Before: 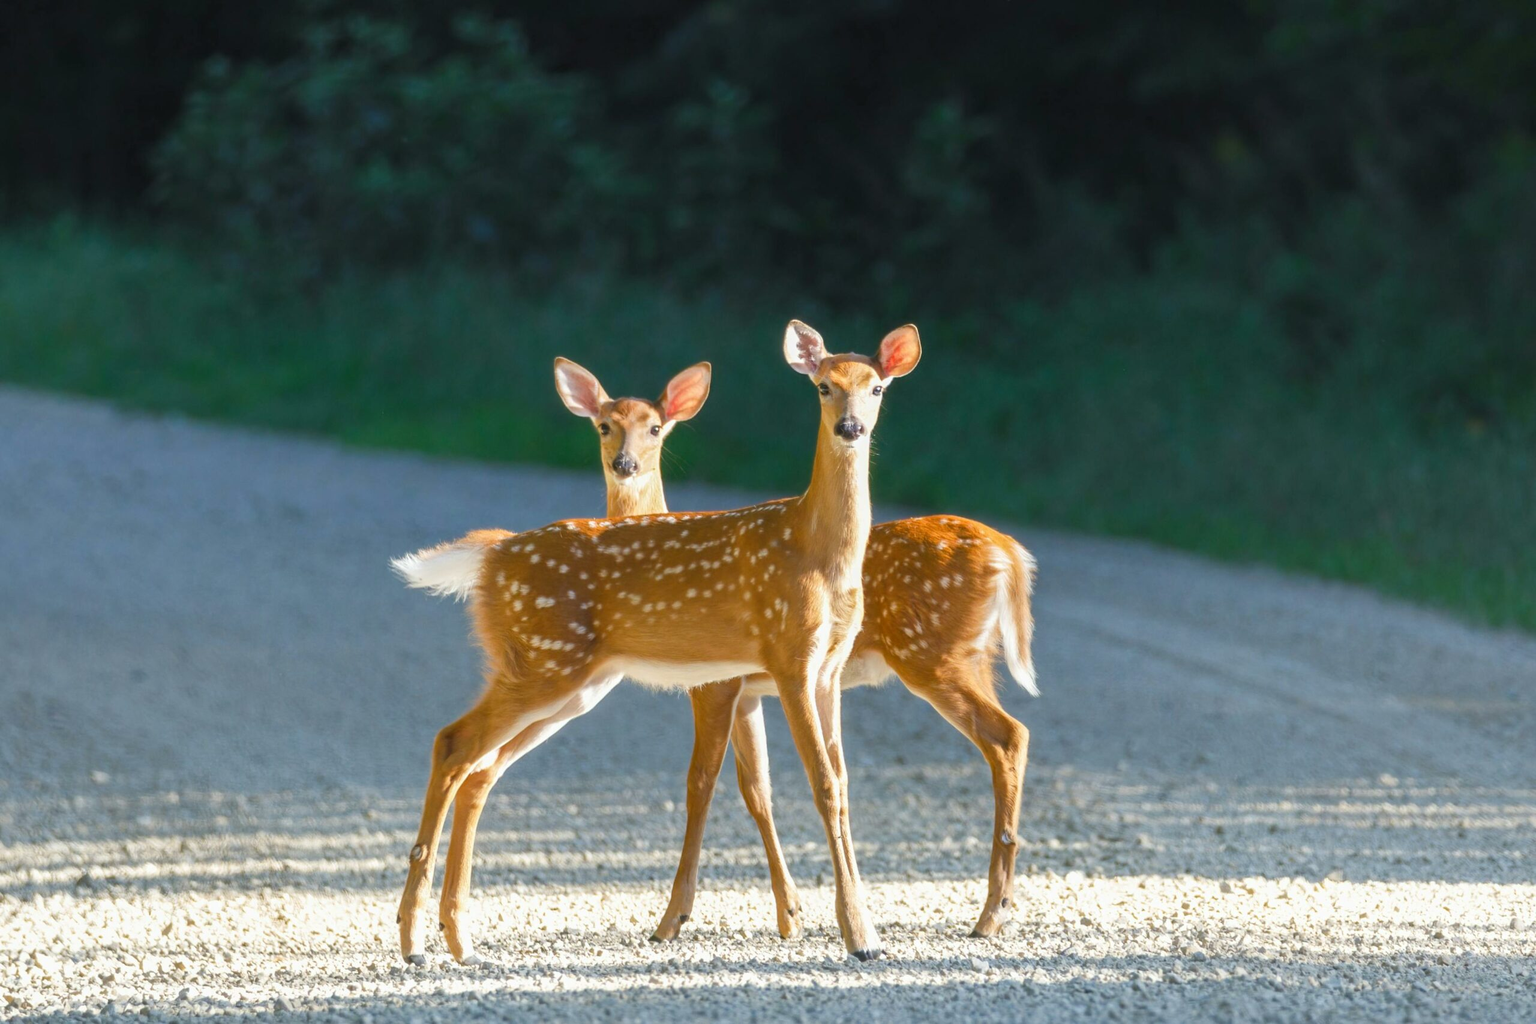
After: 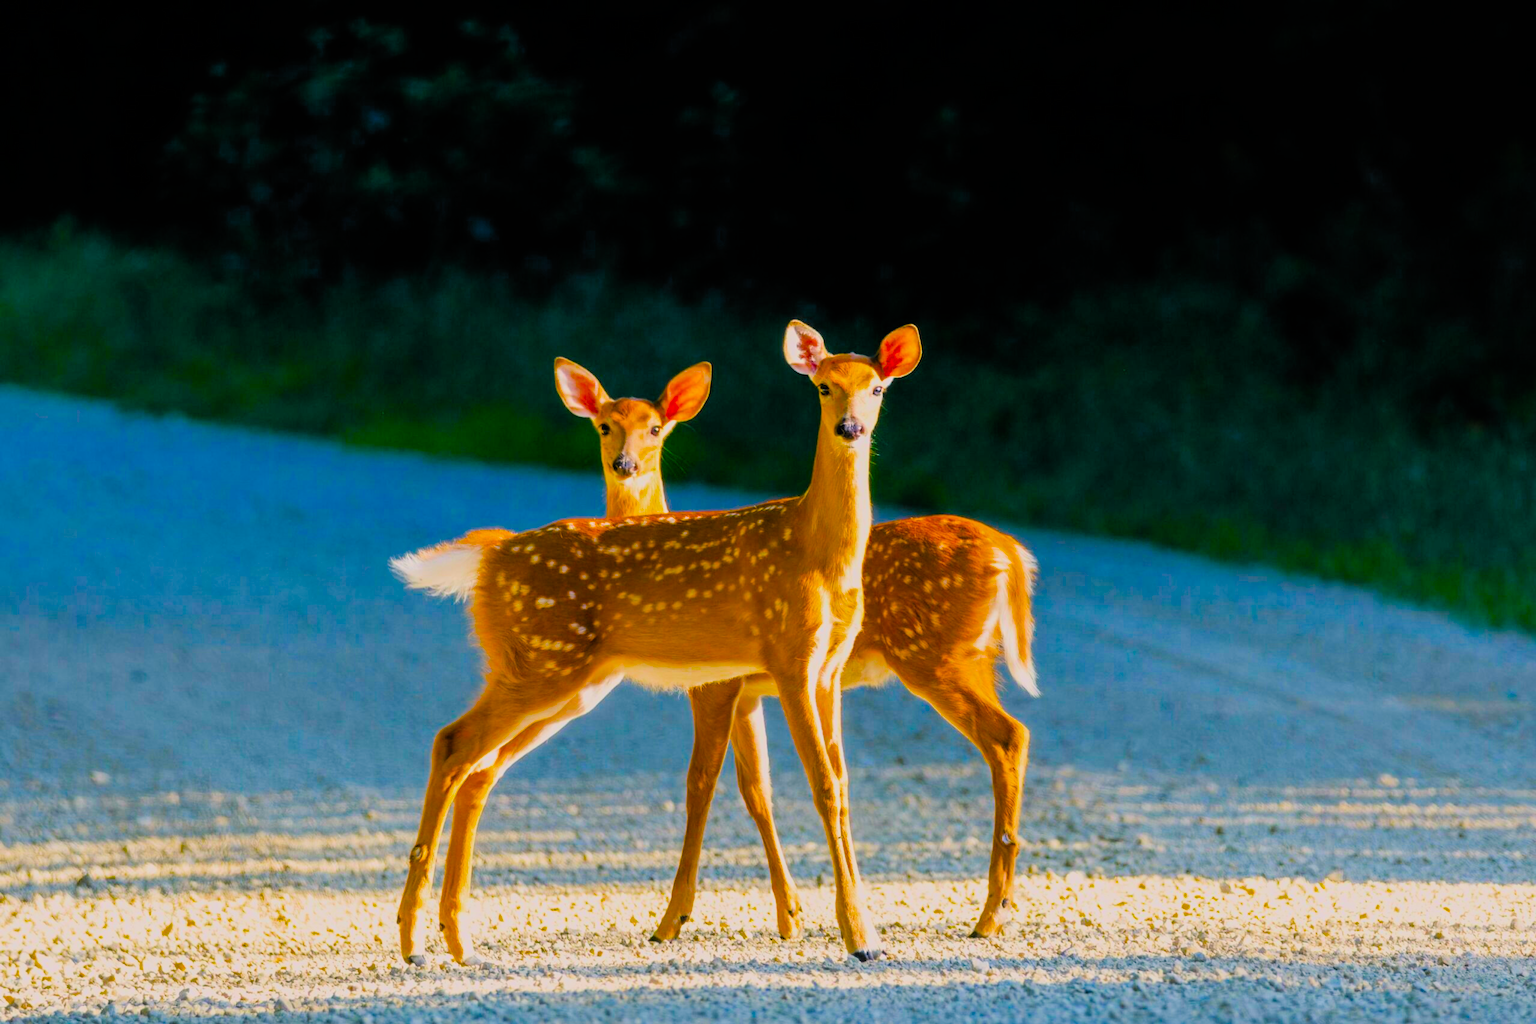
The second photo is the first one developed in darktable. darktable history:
filmic rgb: black relative exposure -4.4 EV, white relative exposure 5.03 EV, hardness 2.22, latitude 40.31%, contrast 1.151, highlights saturation mix 10.32%, shadows ↔ highlights balance 1.09%, color science v4 (2020)
color balance rgb: shadows lift › luminance -19.707%, highlights gain › chroma 0.992%, highlights gain › hue 26.1°, global offset › luminance 0.242%, perceptual saturation grading › global saturation 65.702%, perceptual saturation grading › highlights 59.504%, perceptual saturation grading › mid-tones 49.284%, perceptual saturation grading › shadows 49.637%
